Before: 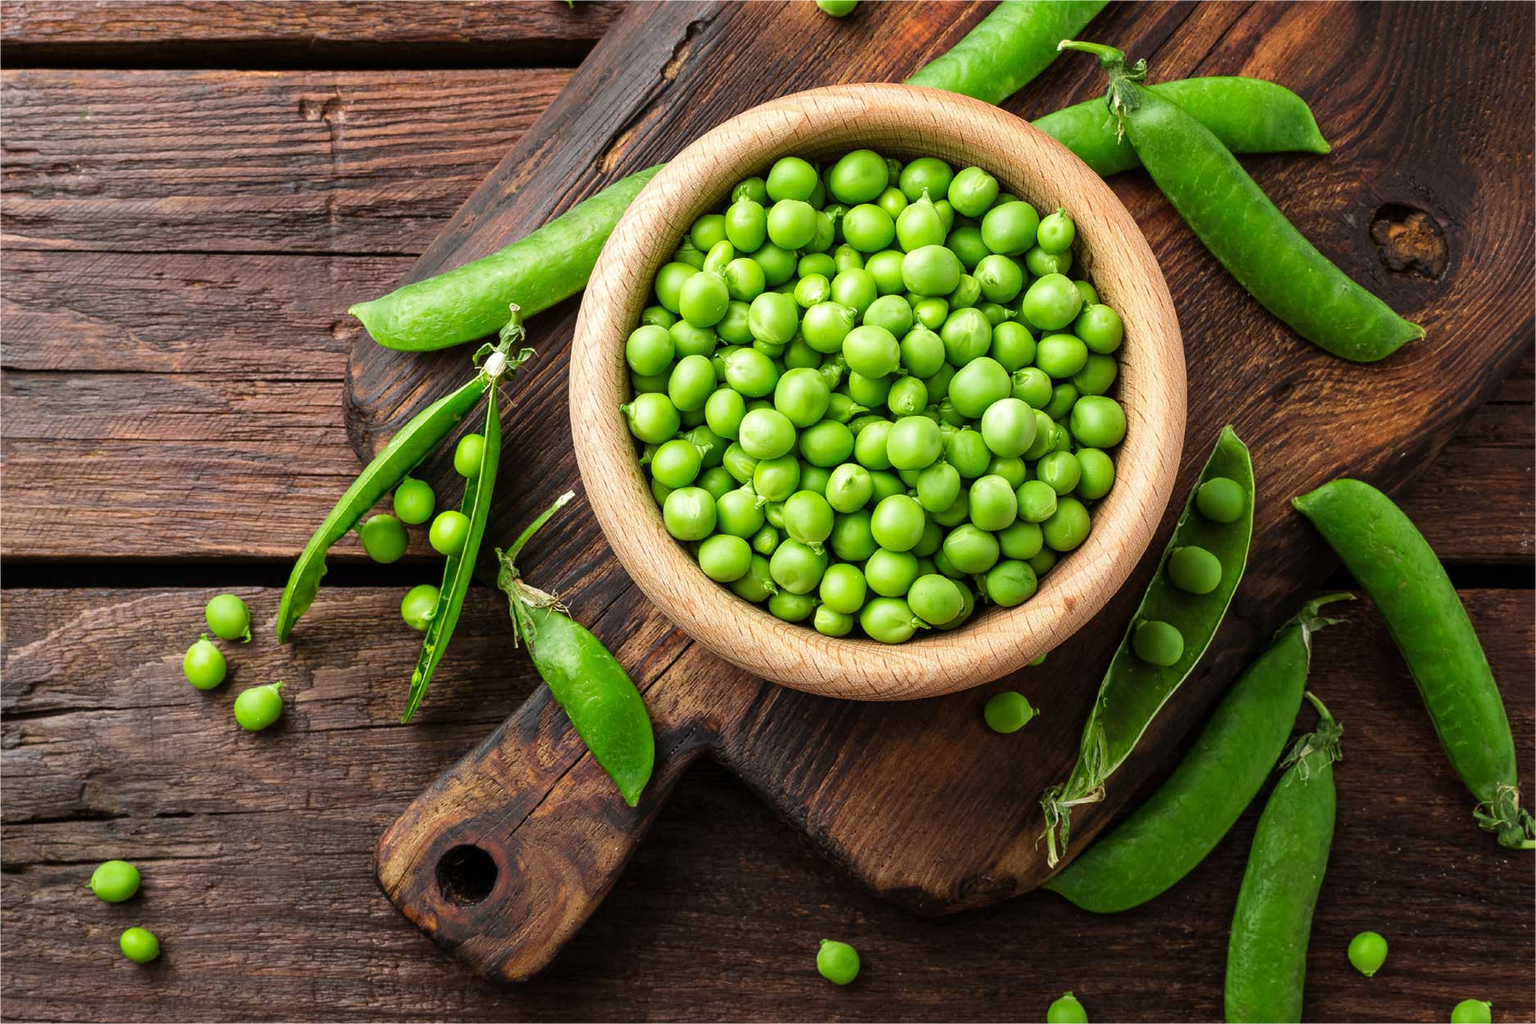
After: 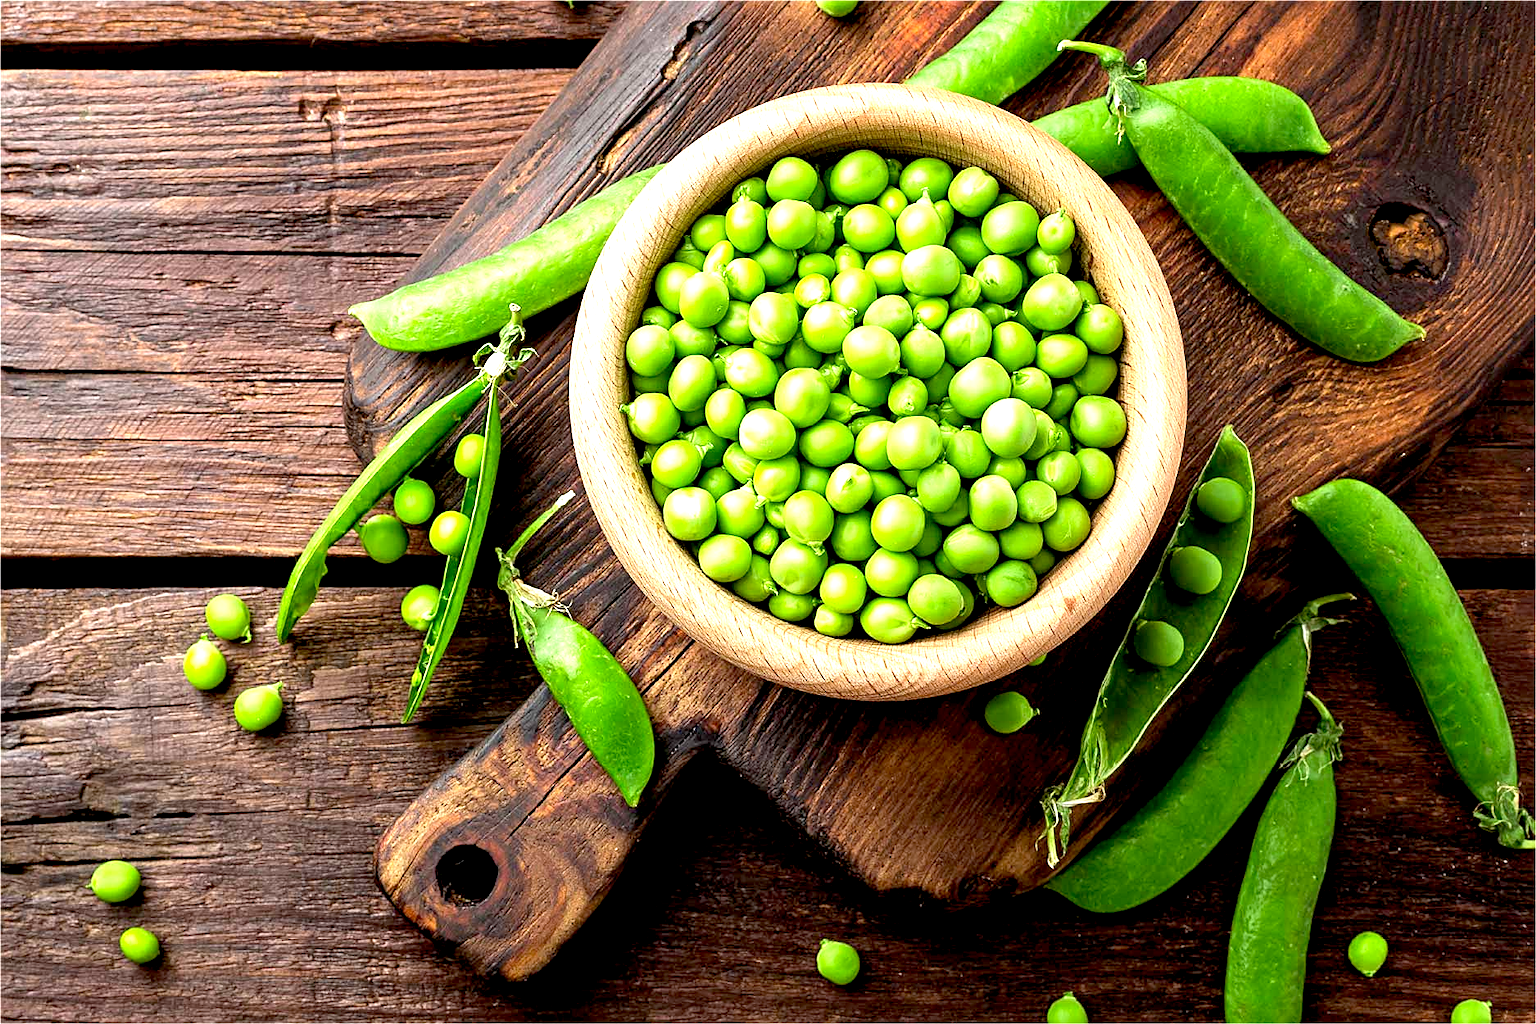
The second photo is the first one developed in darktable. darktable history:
exposure: black level correction 0.01, exposure 1 EV, compensate highlight preservation false
sharpen: on, module defaults
